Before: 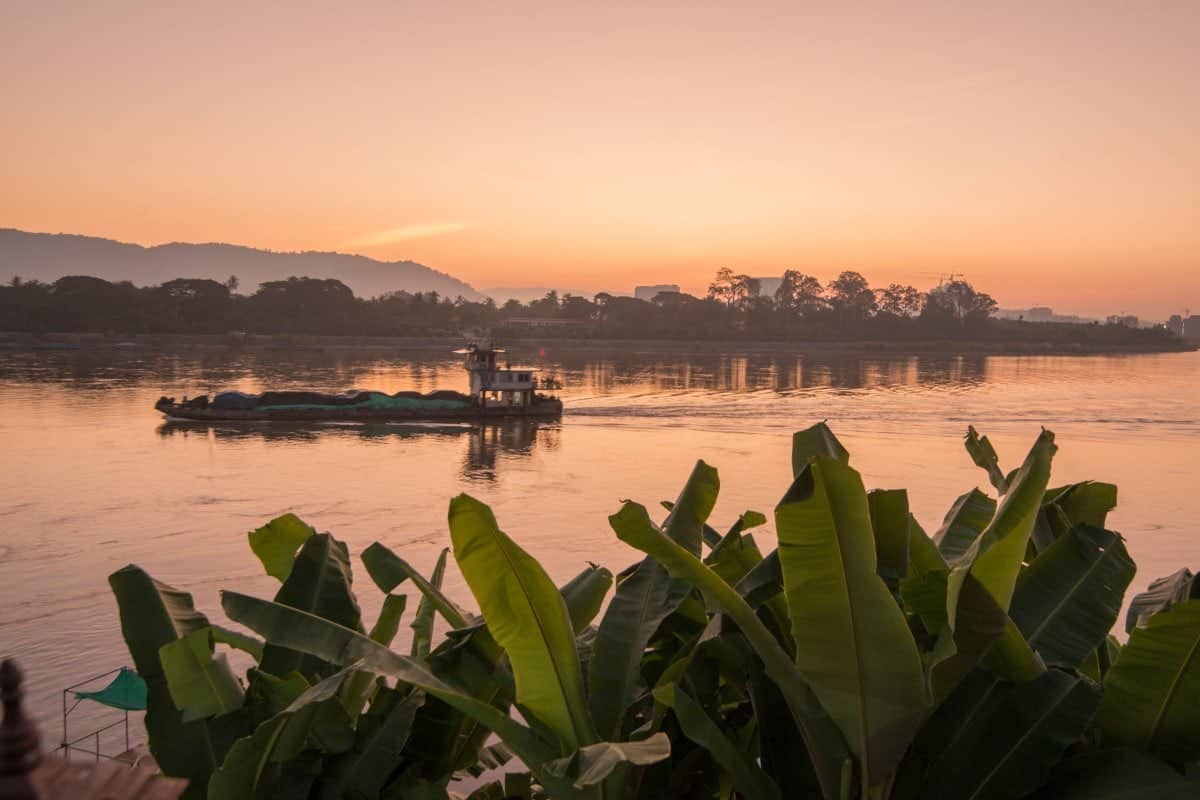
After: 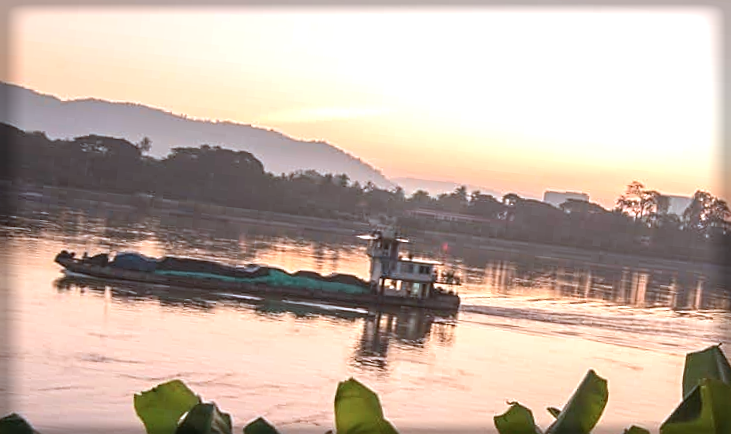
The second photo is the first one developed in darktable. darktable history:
exposure: exposure 0.772 EV, compensate highlight preservation false
crop and rotate: angle -6.08°, left 2.187%, top 6.851%, right 27.527%, bottom 30.586%
vignetting: fall-off start 93.18%, fall-off radius 5.29%, brightness -0.574, saturation -0.003, automatic ratio true, width/height ratio 1.33, shape 0.044, unbound false
color correction: highlights a* -10.67, highlights b* -19.65
contrast equalizer: octaves 7, y [[0.5 ×6], [0.5 ×6], [0.5, 0.5, 0.501, 0.545, 0.707, 0.863], [0 ×6], [0 ×6]], mix 0.306
sharpen: on, module defaults
